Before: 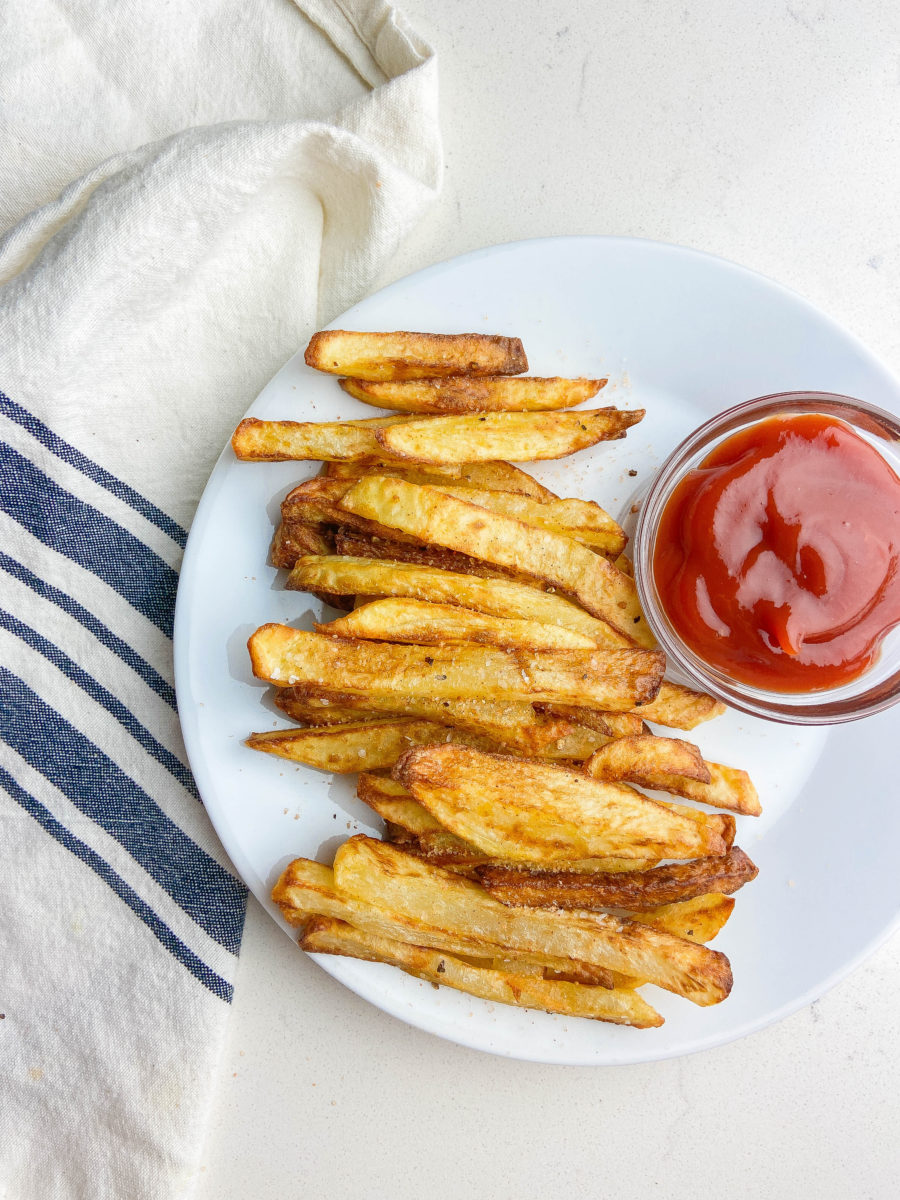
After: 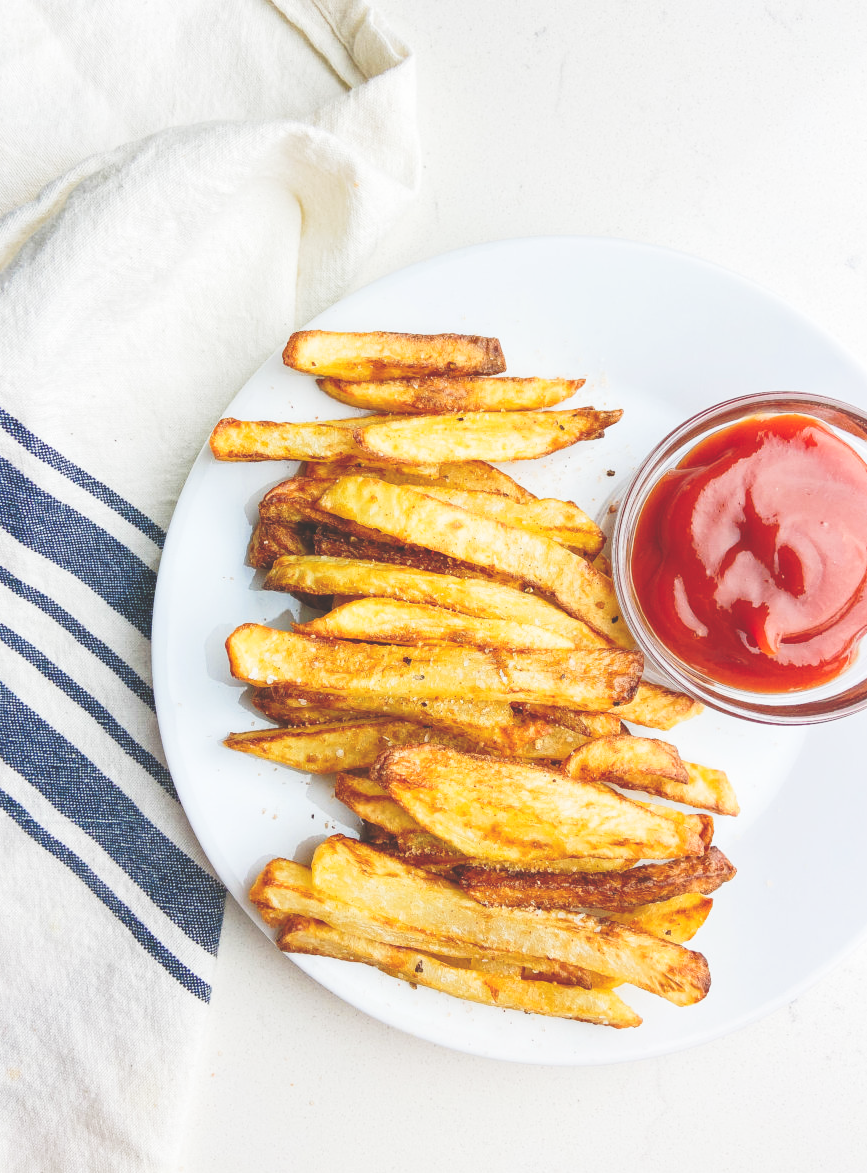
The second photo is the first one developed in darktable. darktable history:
crop and rotate: left 2.536%, right 1.107%, bottom 2.246%
tone curve: curves: ch0 [(0, 0) (0.003, 0.203) (0.011, 0.203) (0.025, 0.21) (0.044, 0.22) (0.069, 0.231) (0.1, 0.243) (0.136, 0.255) (0.177, 0.277) (0.224, 0.305) (0.277, 0.346) (0.335, 0.412) (0.399, 0.492) (0.468, 0.571) (0.543, 0.658) (0.623, 0.75) (0.709, 0.837) (0.801, 0.905) (0.898, 0.955) (1, 1)], preserve colors none
